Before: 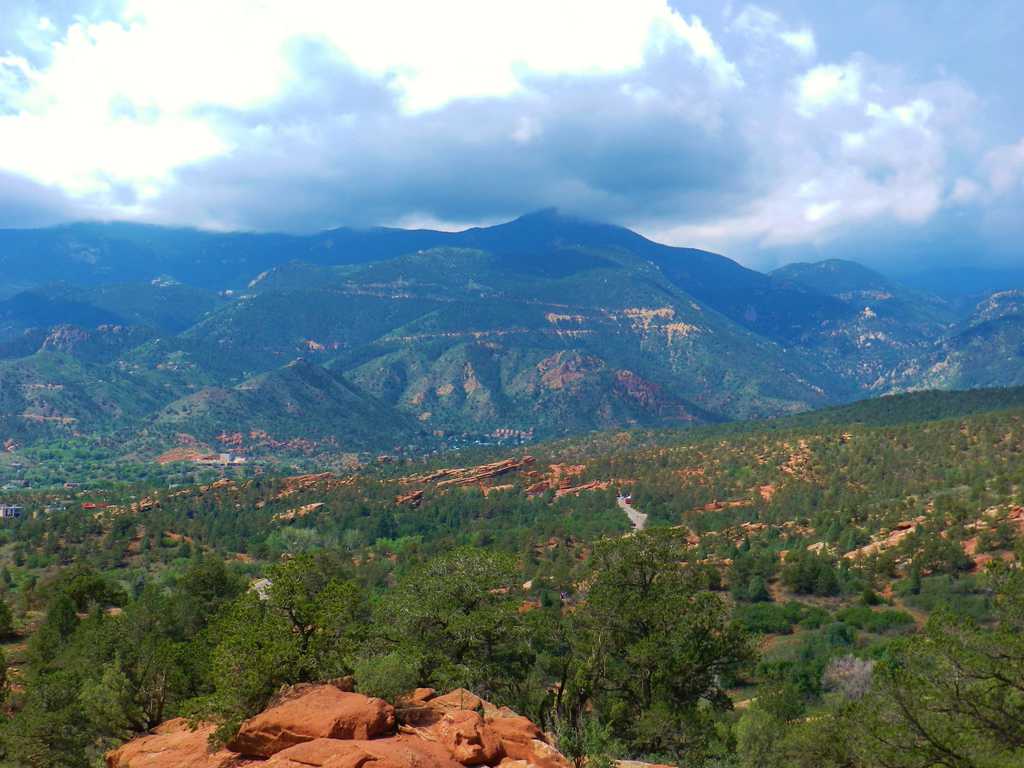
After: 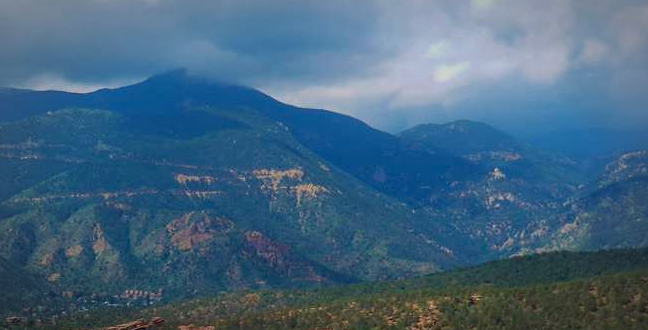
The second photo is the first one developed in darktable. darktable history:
crop: left 36.301%, top 18.209%, right 0.324%, bottom 38.717%
vignetting: brightness -0.415, saturation -0.302, automatic ratio true
exposure: black level correction 0.009, exposure -0.626 EV, compensate exposure bias true, compensate highlight preservation false
